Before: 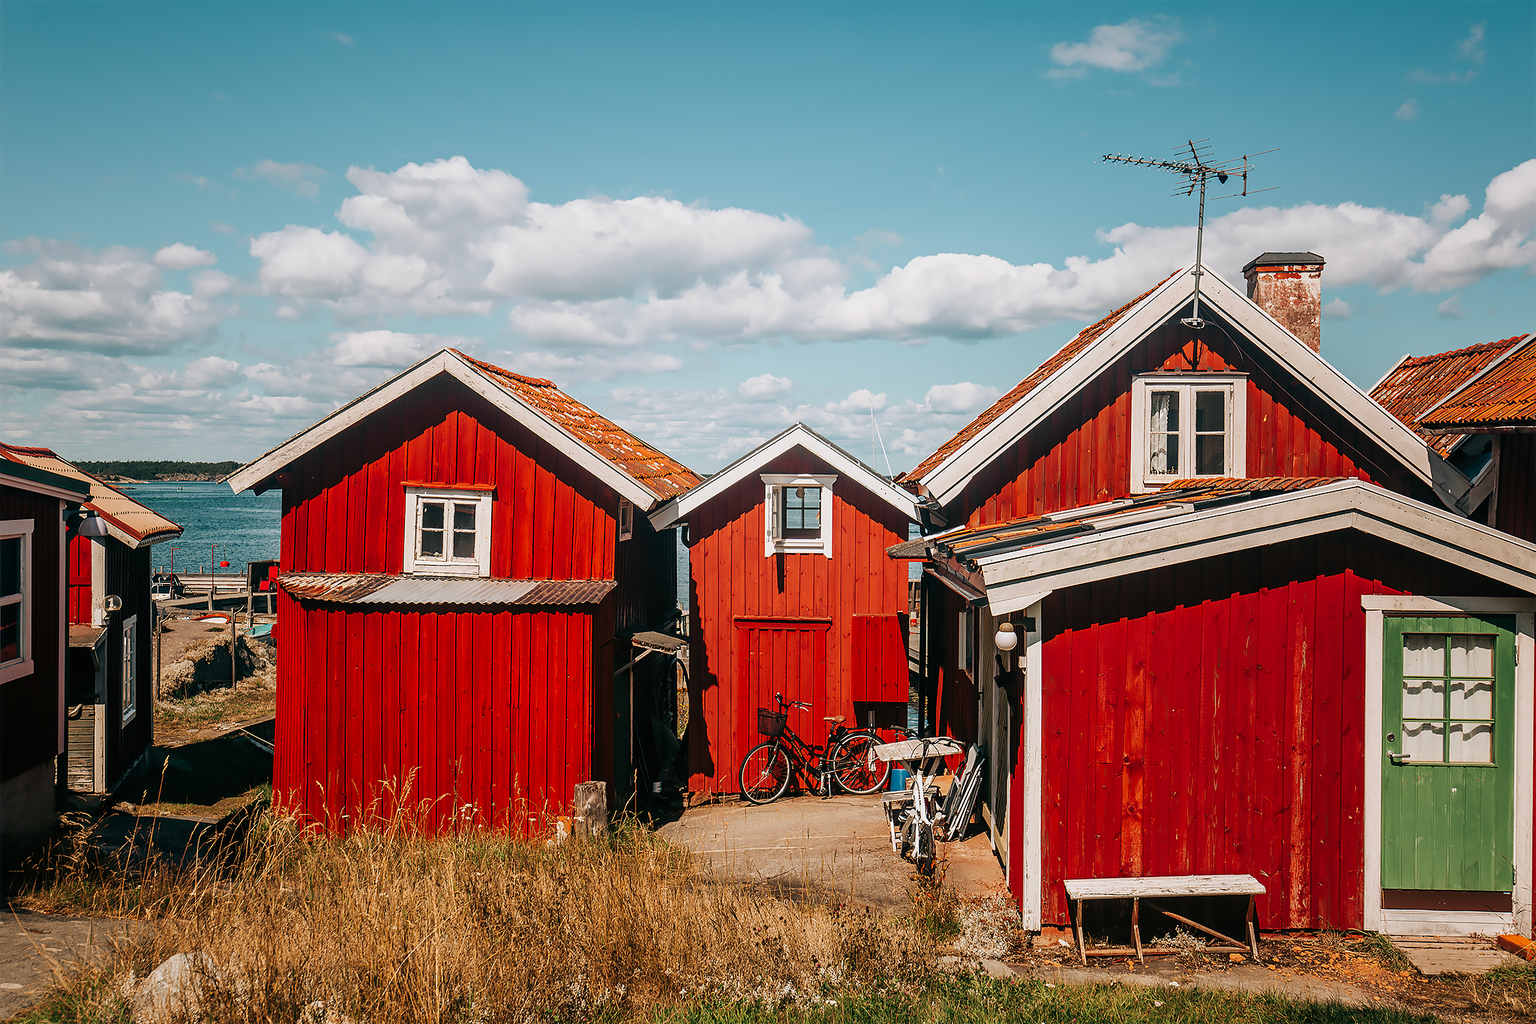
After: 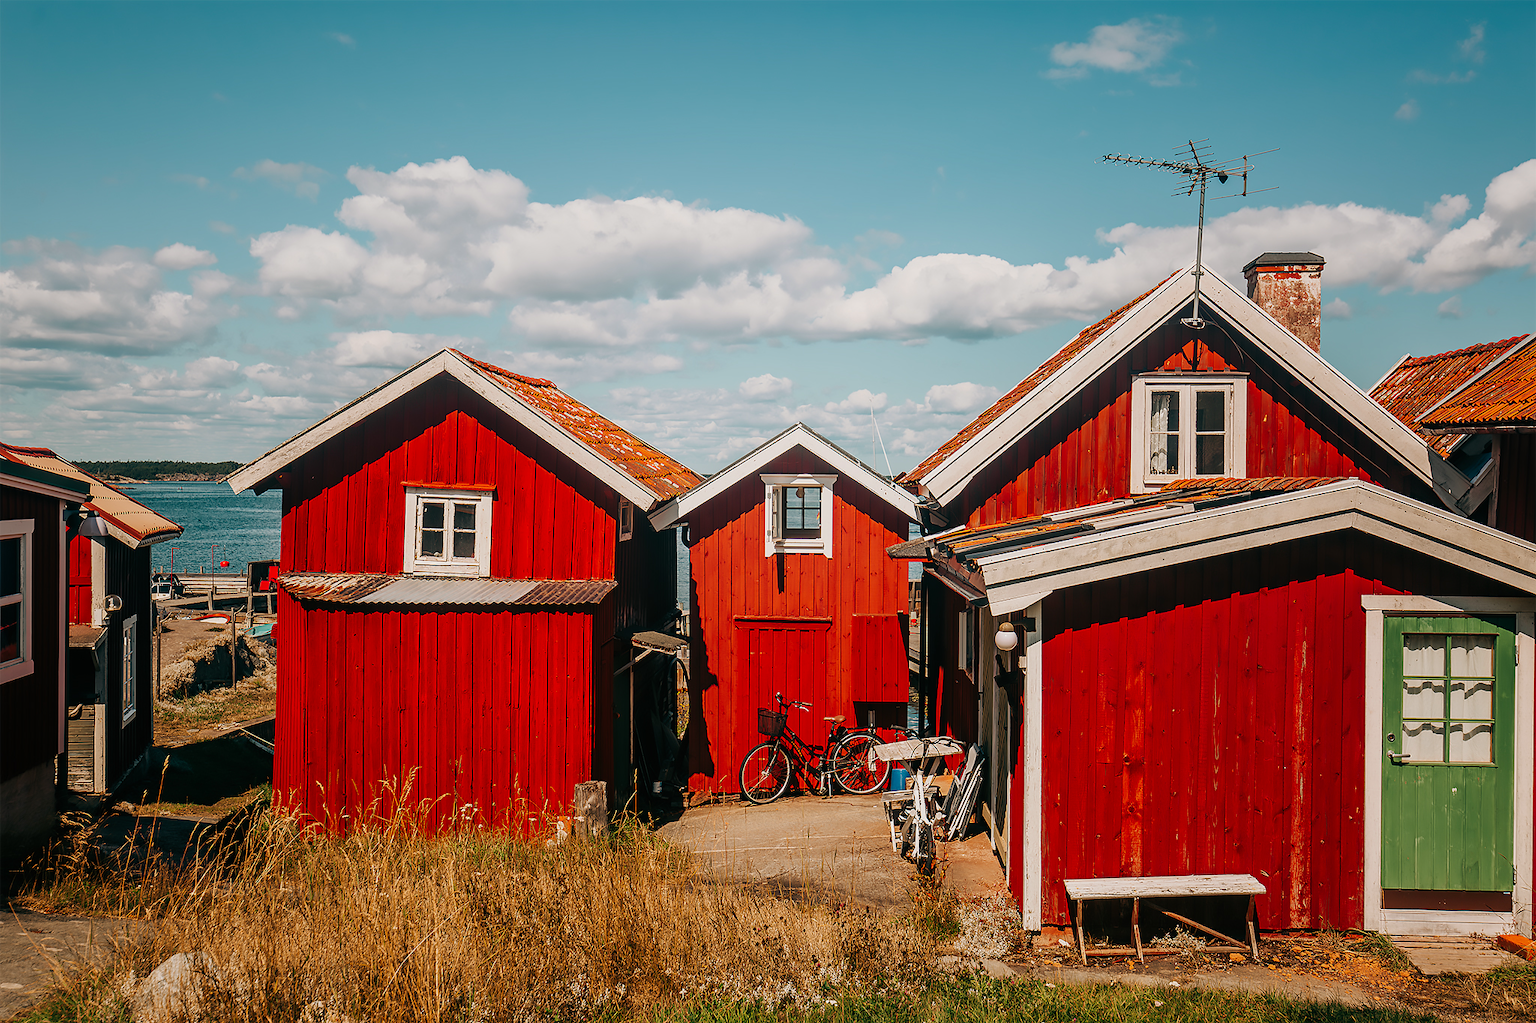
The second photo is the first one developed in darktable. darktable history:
color correction: highlights a* 0.816, highlights b* 2.78, saturation 1.1
exposure: exposure -0.151 EV, compensate highlight preservation false
